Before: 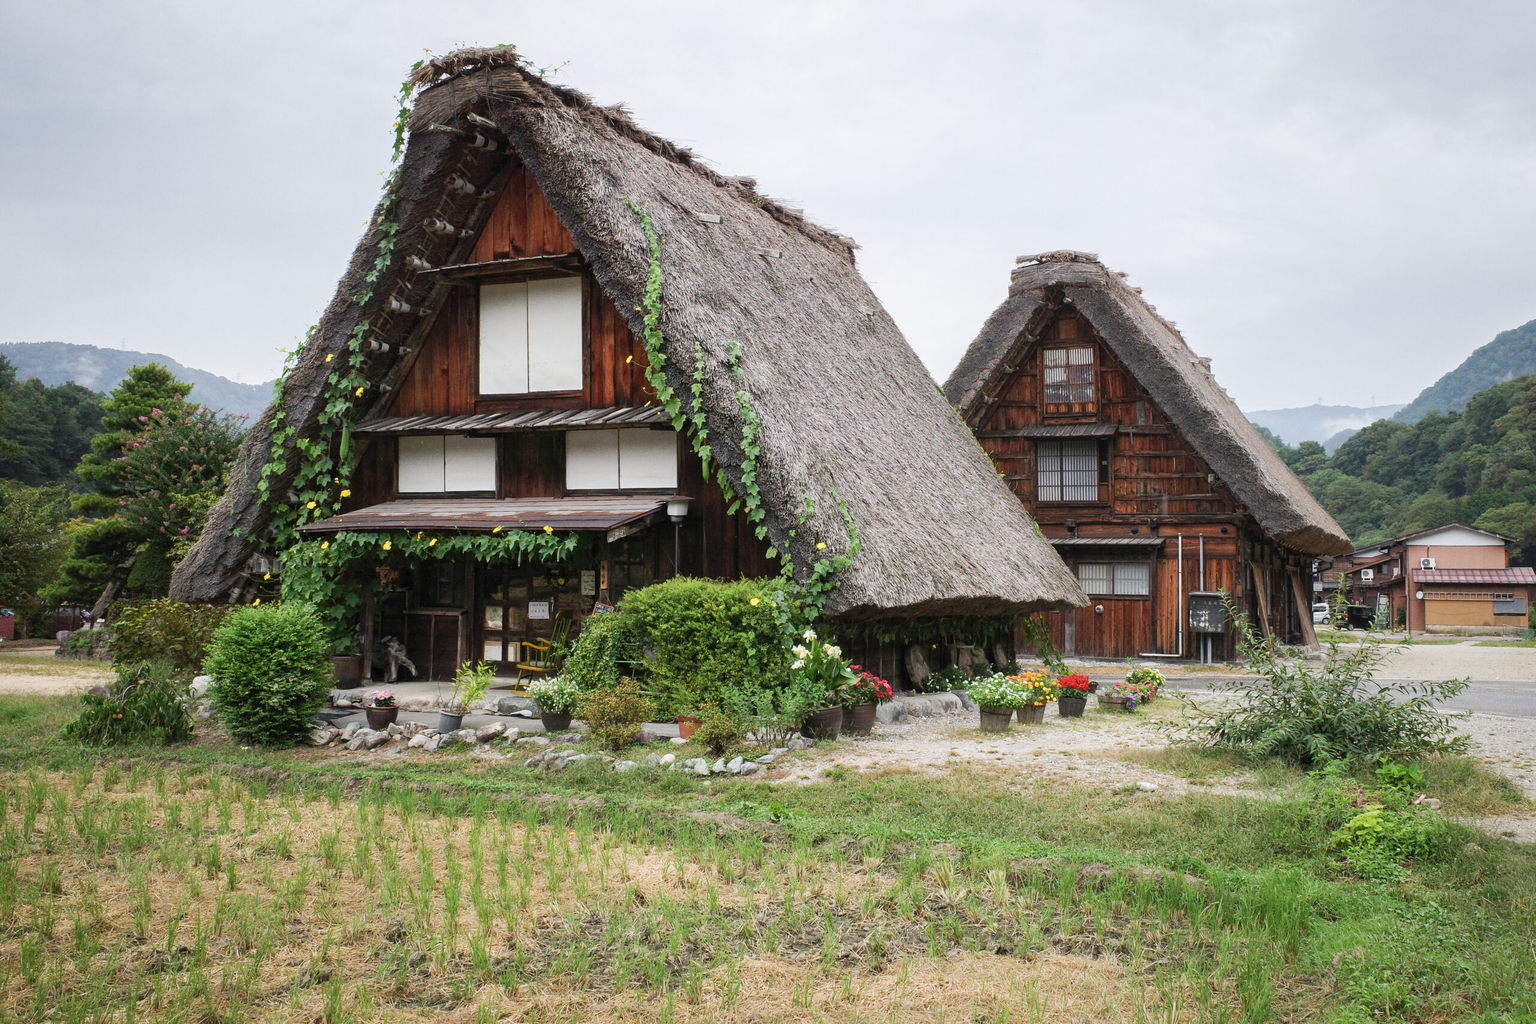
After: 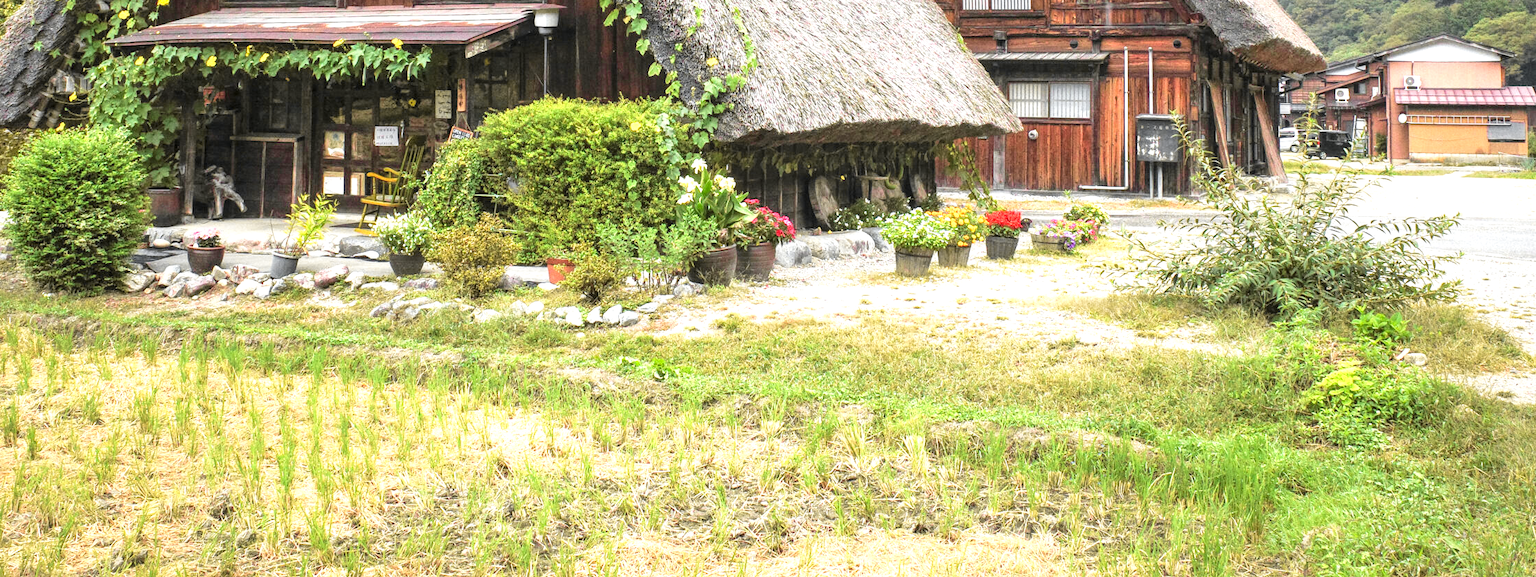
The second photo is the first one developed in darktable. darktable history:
velvia: on, module defaults
local contrast: on, module defaults
exposure: black level correction 0, exposure 1.45 EV, compensate exposure bias true, compensate highlight preservation false
crop and rotate: left 13.306%, top 48.129%, bottom 2.928%
contrast brightness saturation: contrast 0.05, brightness 0.06, saturation 0.01
tone curve: curves: ch0 [(0, 0.012) (0.036, 0.035) (0.274, 0.288) (0.504, 0.536) (0.844, 0.84) (1, 0.983)]; ch1 [(0, 0) (0.389, 0.403) (0.462, 0.486) (0.499, 0.498) (0.511, 0.502) (0.536, 0.547) (0.579, 0.578) (0.626, 0.645) (0.749, 0.781) (1, 1)]; ch2 [(0, 0) (0.457, 0.486) (0.5, 0.5) (0.557, 0.561) (0.614, 0.622) (0.704, 0.732) (1, 1)], color space Lab, independent channels, preserve colors none
